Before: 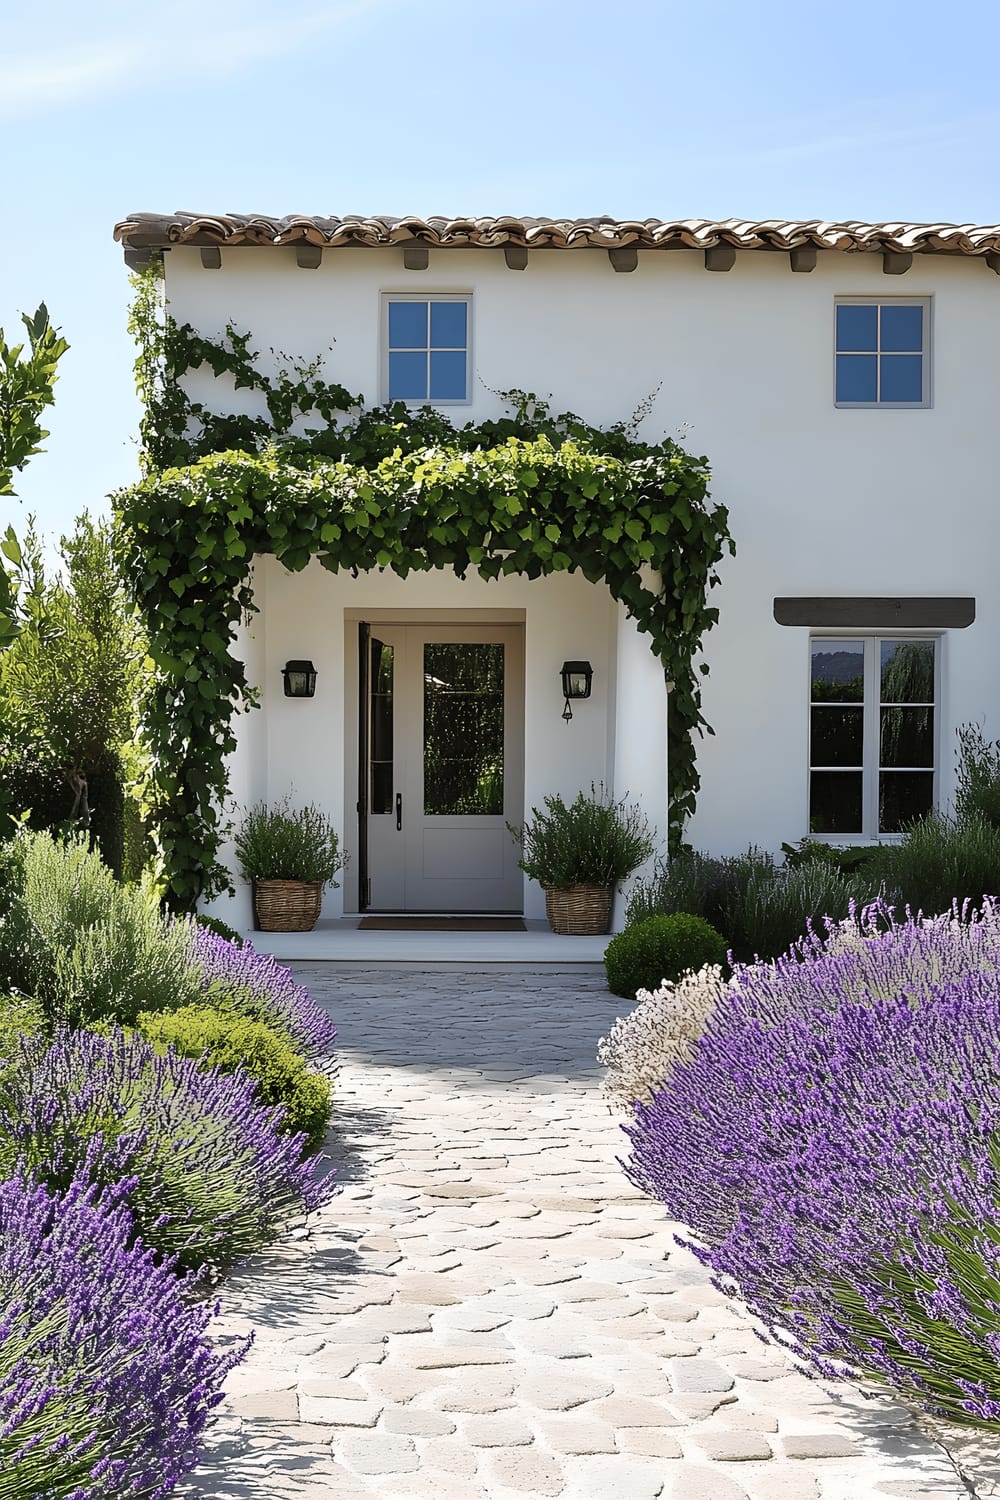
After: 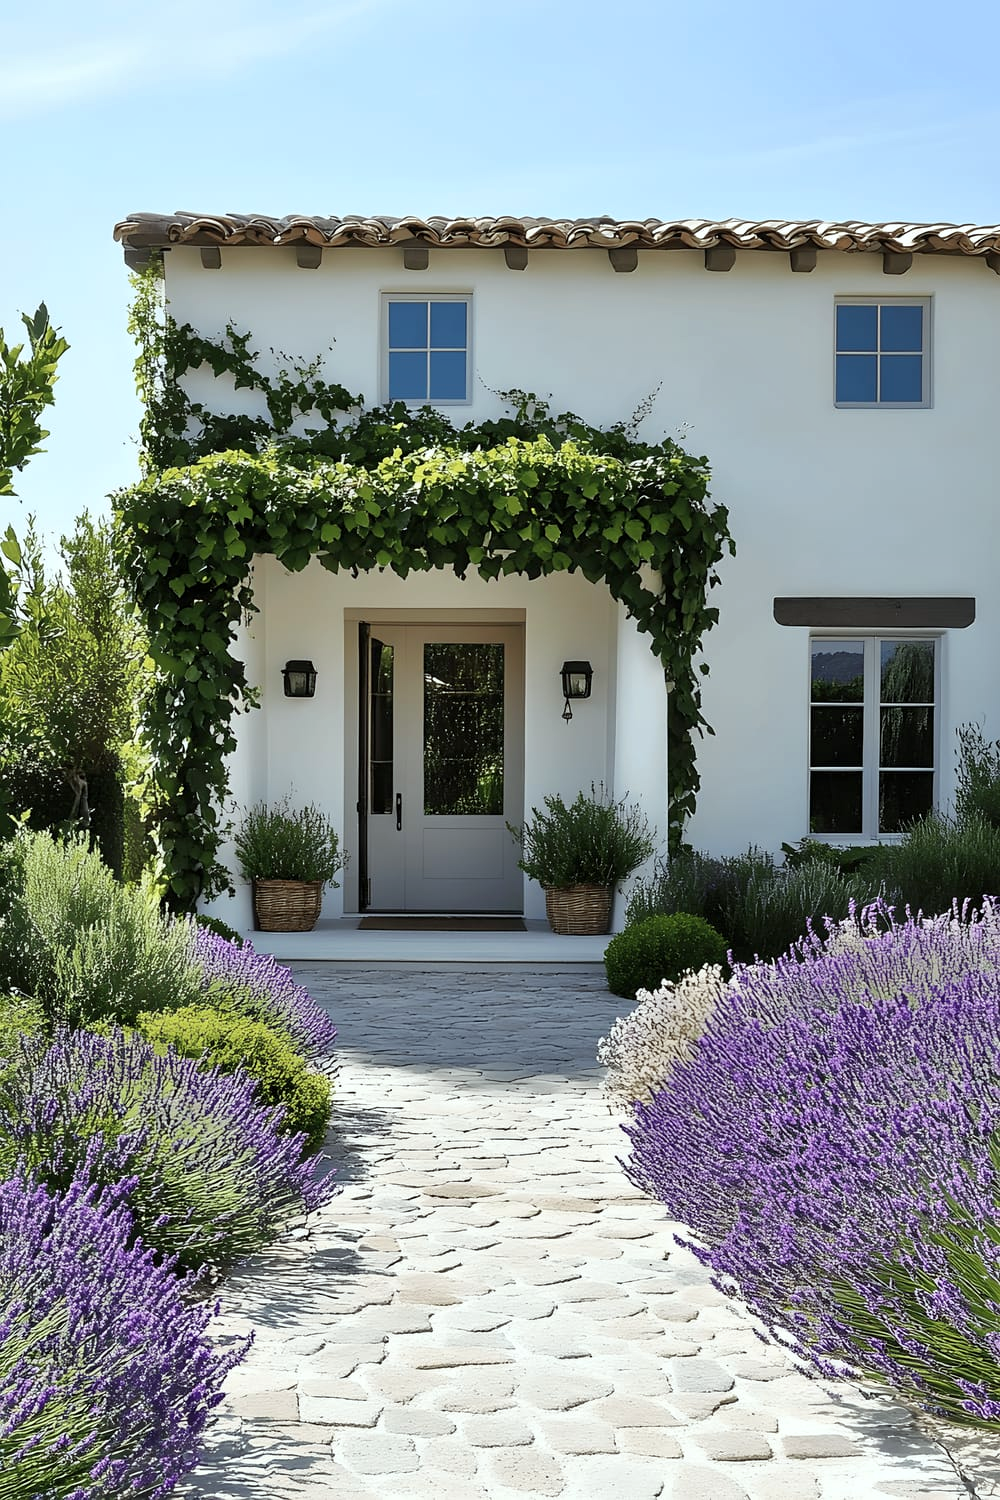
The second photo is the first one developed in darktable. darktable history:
local contrast: mode bilateral grid, contrast 19, coarseness 49, detail 119%, midtone range 0.2
color calibration: illuminant Planckian (black body), x 0.353, y 0.353, temperature 4773.47 K
